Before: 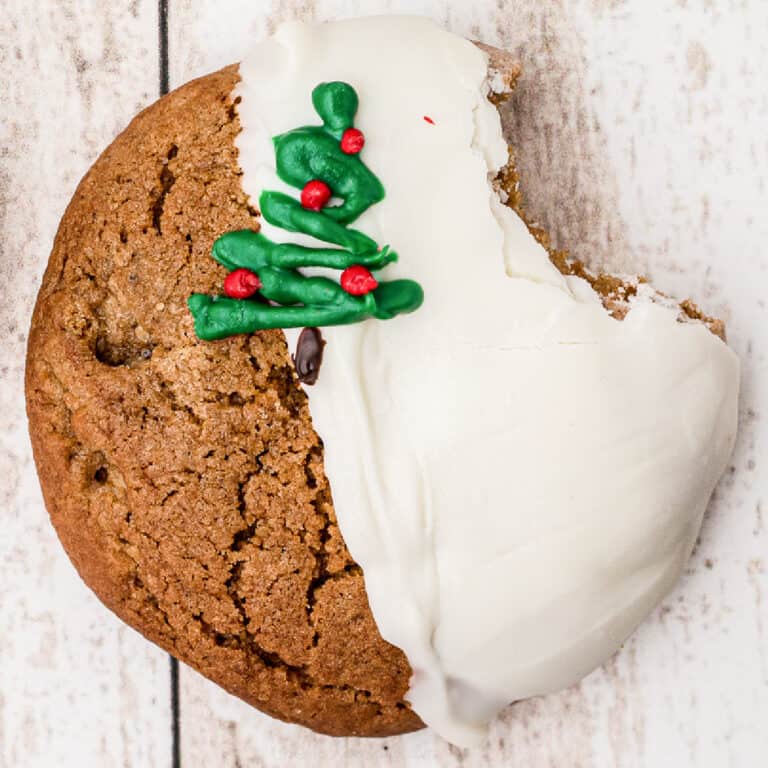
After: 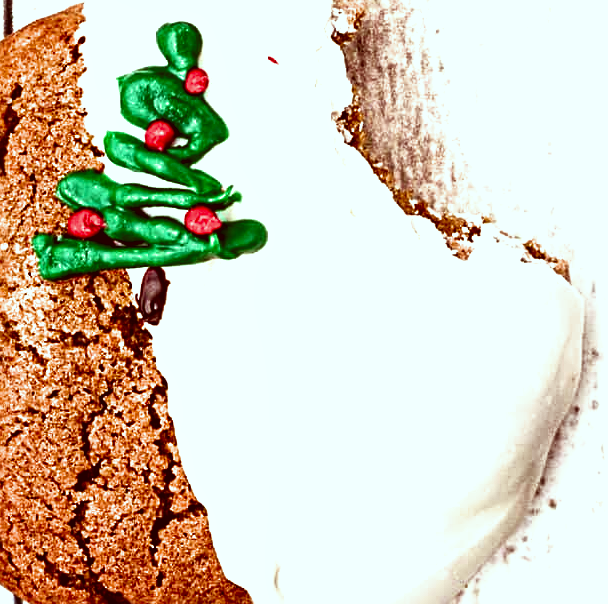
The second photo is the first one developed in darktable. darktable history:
crop and rotate: left 20.396%, top 7.886%, right 0.395%, bottom 13.378%
exposure: black level correction 0, exposure 0.498 EV, compensate highlight preservation false
local contrast: highlights 100%, shadows 98%, detail 120%, midtone range 0.2
filmic rgb: black relative exposure -8.27 EV, white relative exposure 2.2 EV, target white luminance 99.934%, hardness 7.09, latitude 74.37%, contrast 1.325, highlights saturation mix -2.04%, shadows ↔ highlights balance 29.91%
contrast brightness saturation: brightness -0.246, saturation 0.197
color correction: highlights a* -7.04, highlights b* -0.221, shadows a* 20.26, shadows b* 10.94
sharpen: radius 3.074
